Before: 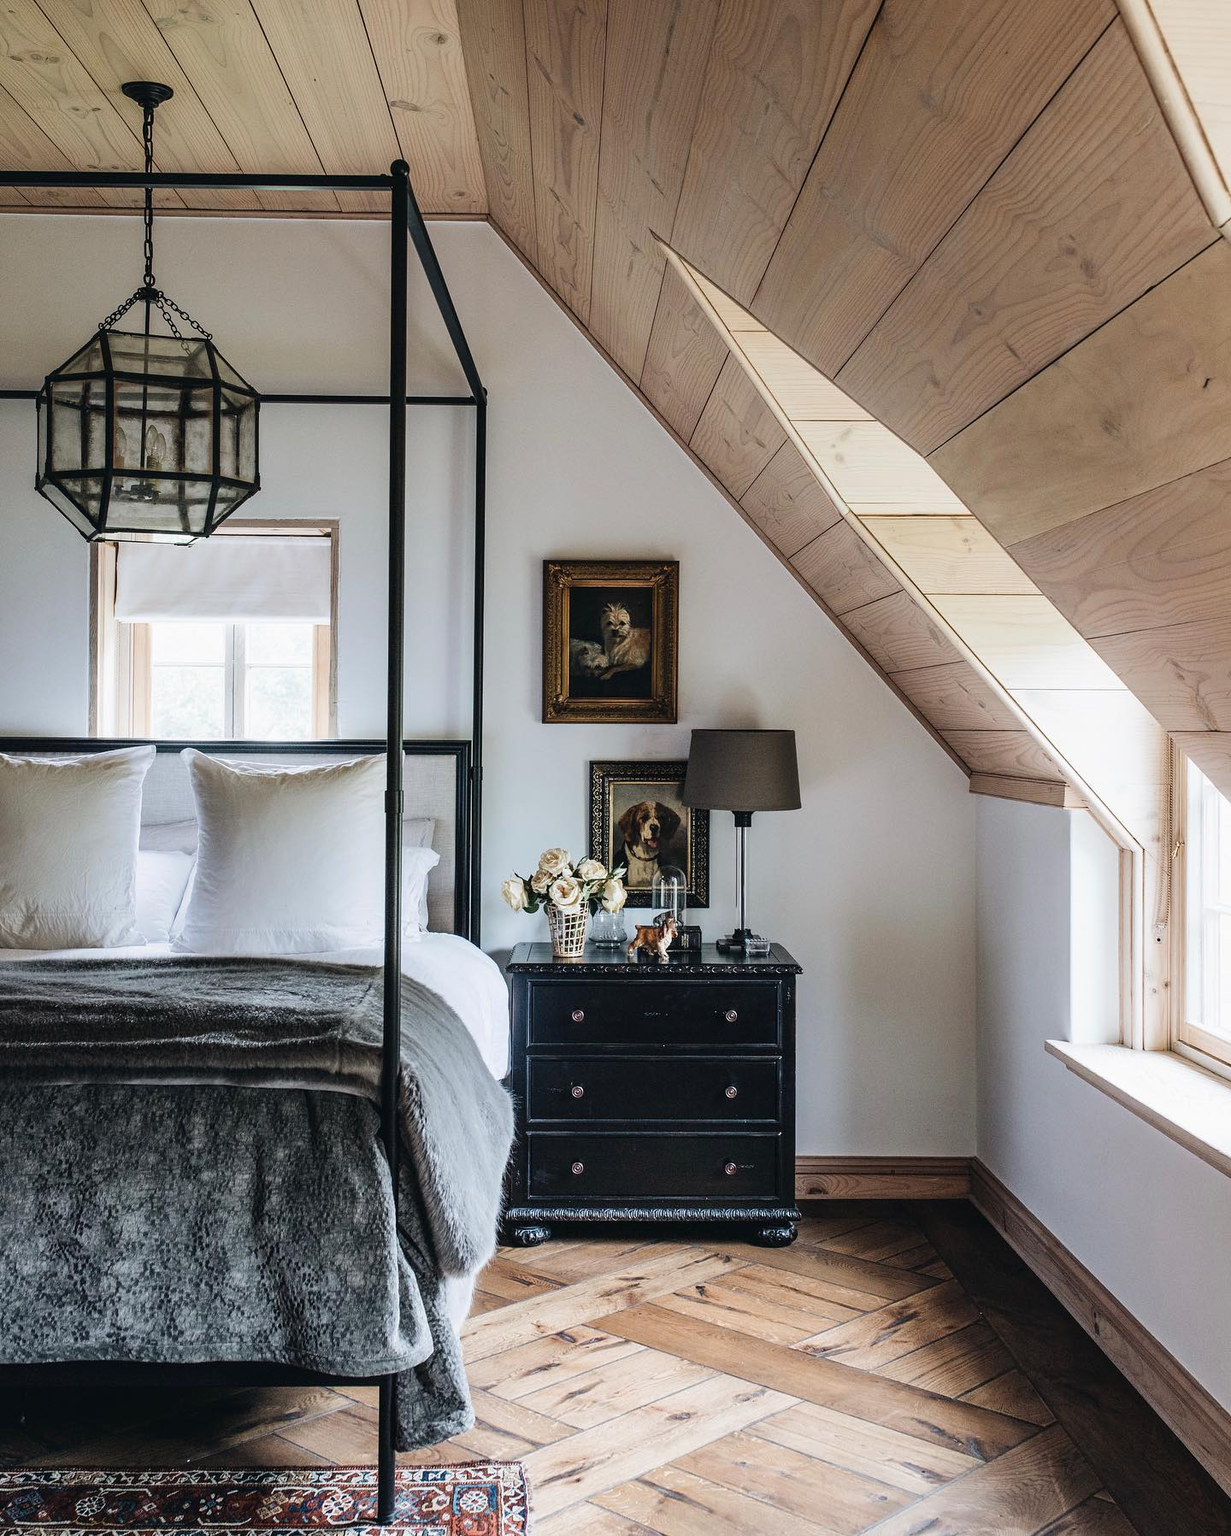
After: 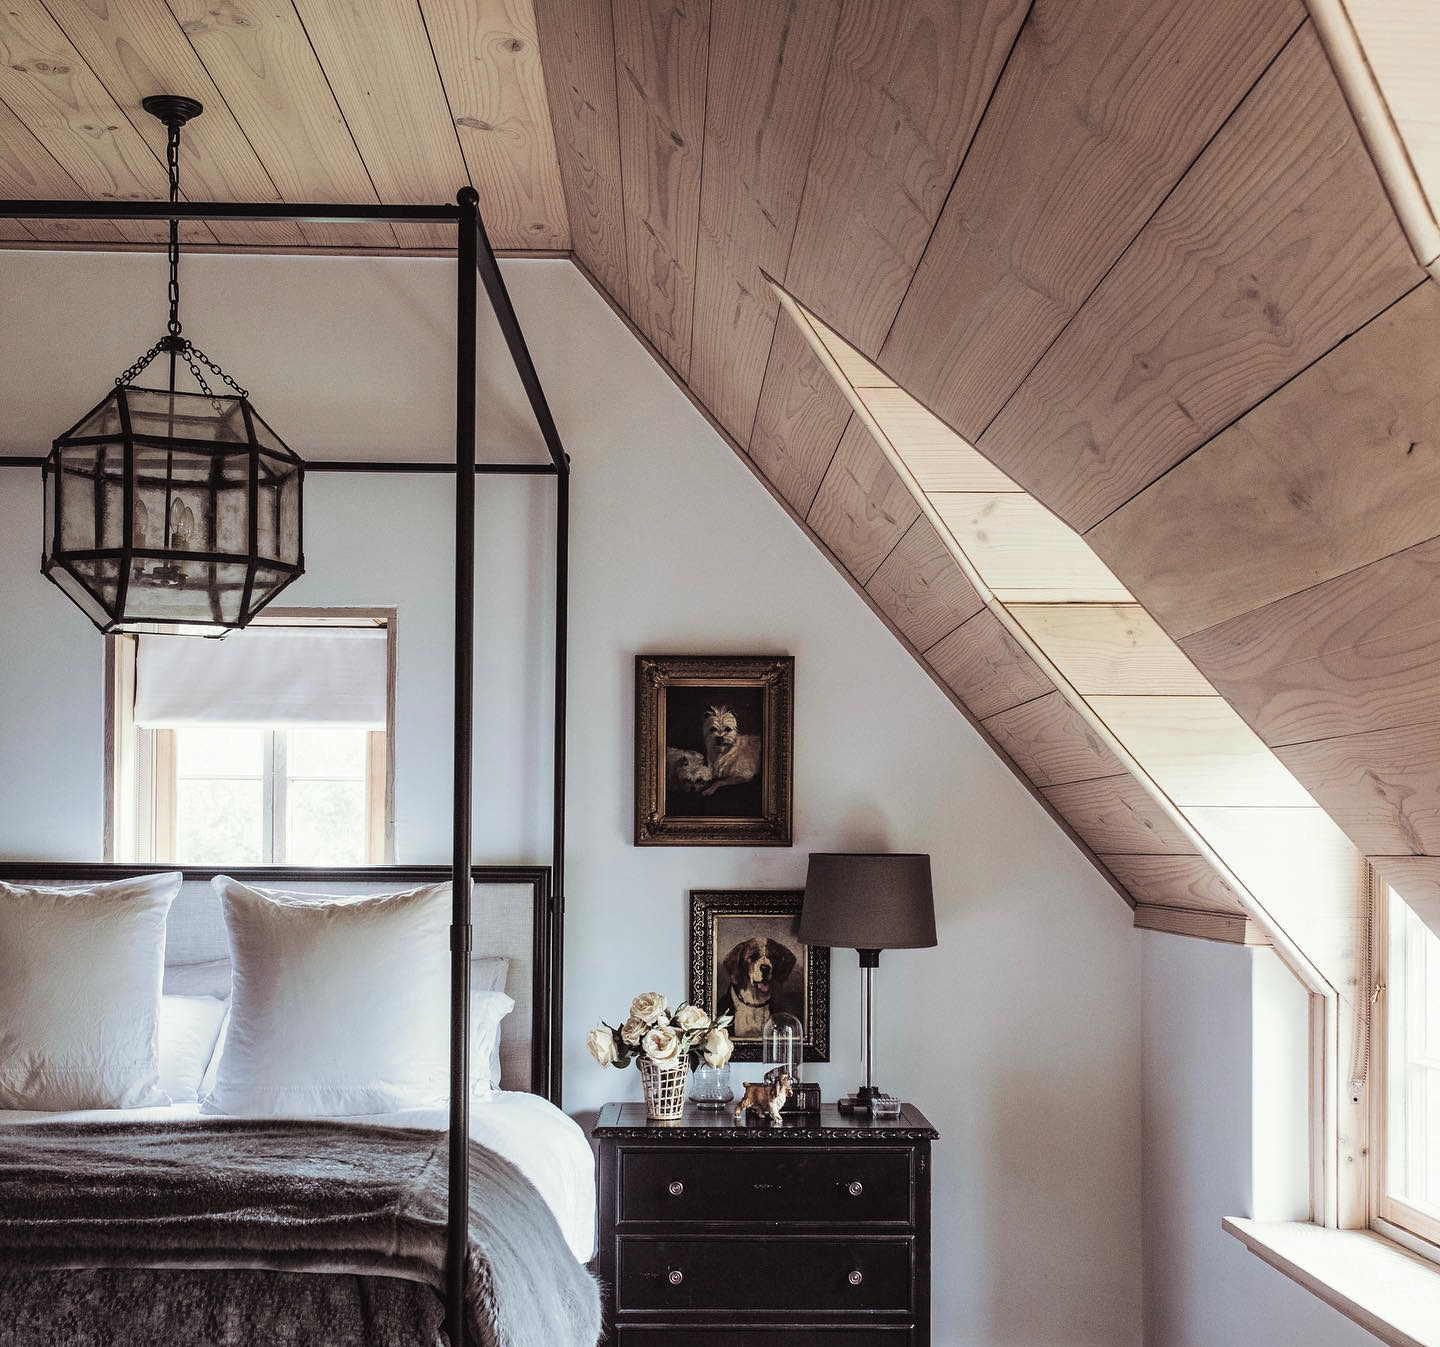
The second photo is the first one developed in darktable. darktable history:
exposure: black level correction 0, compensate exposure bias true, compensate highlight preservation false
crop: bottom 24.967%
split-toning: shadows › saturation 0.2
local contrast: mode bilateral grid, contrast 10, coarseness 25, detail 115%, midtone range 0.2
